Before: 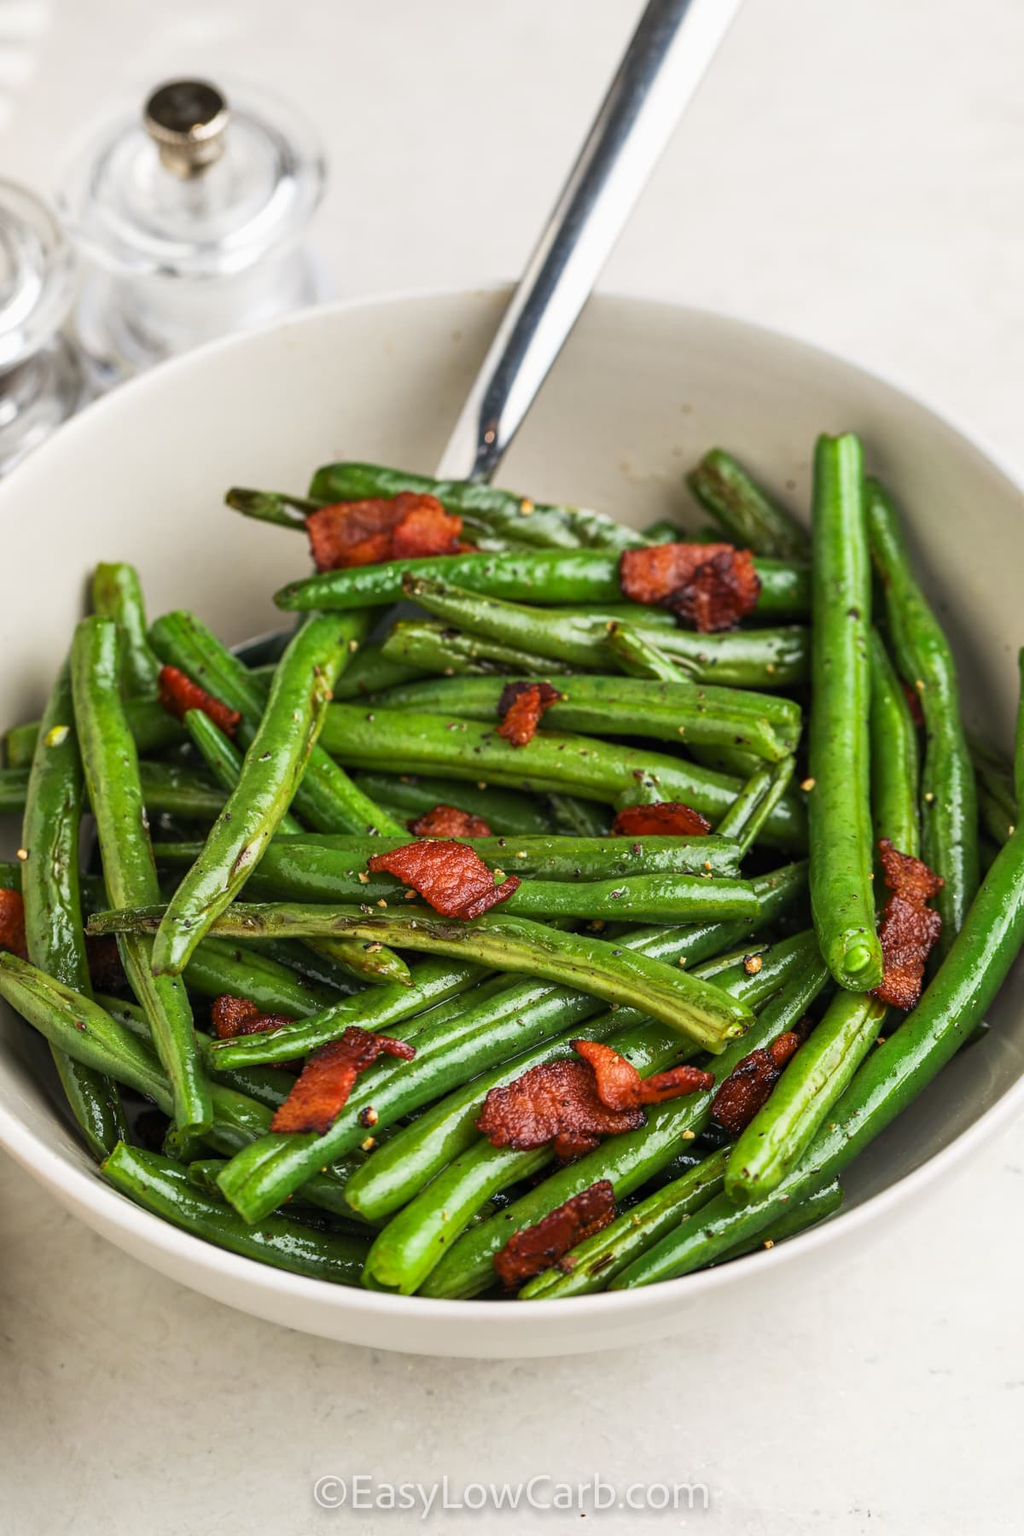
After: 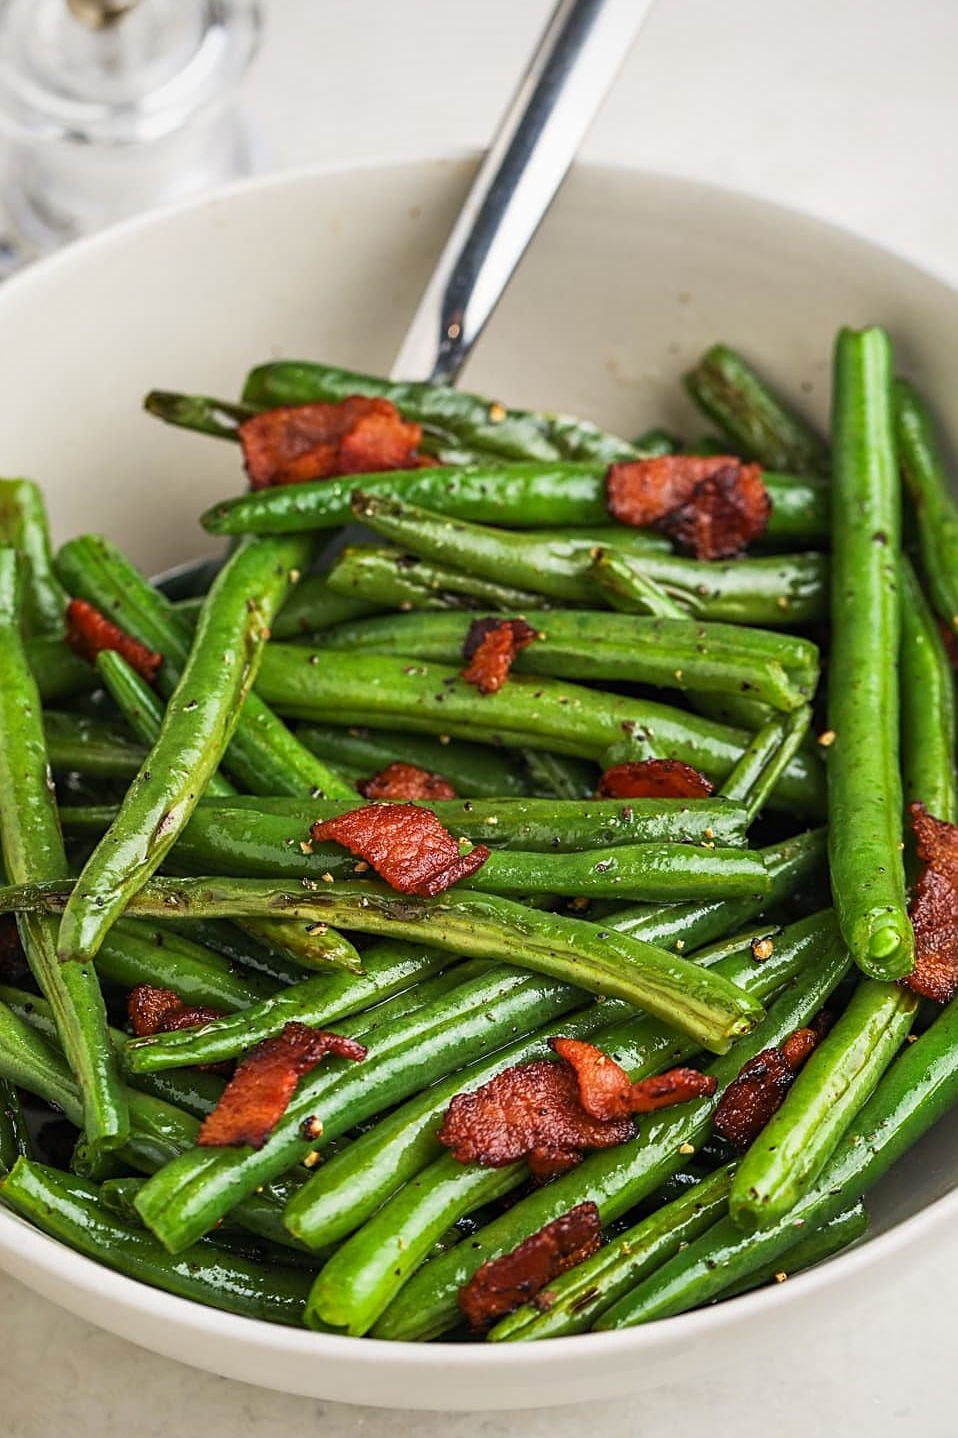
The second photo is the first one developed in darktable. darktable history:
sharpen: on, module defaults
vignetting: brightness -0.233, saturation 0.141
crop and rotate: left 10.071%, top 10.071%, right 10.02%, bottom 10.02%
